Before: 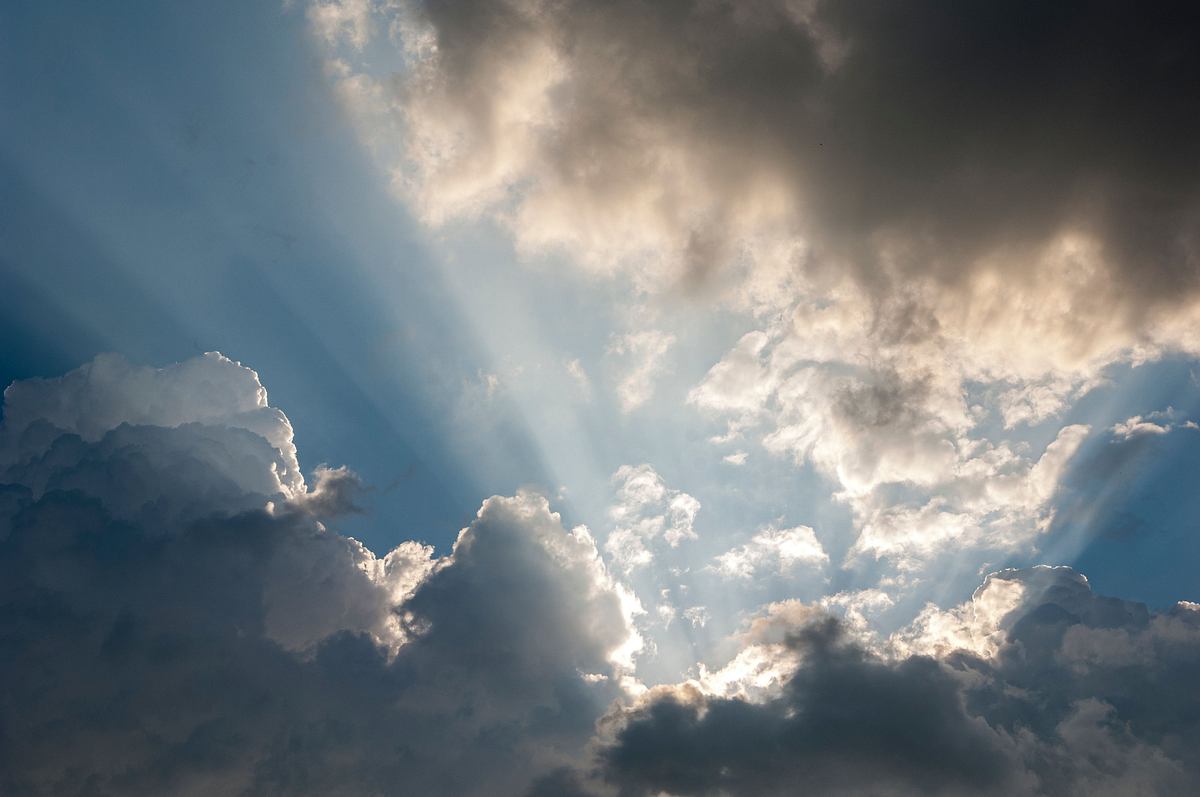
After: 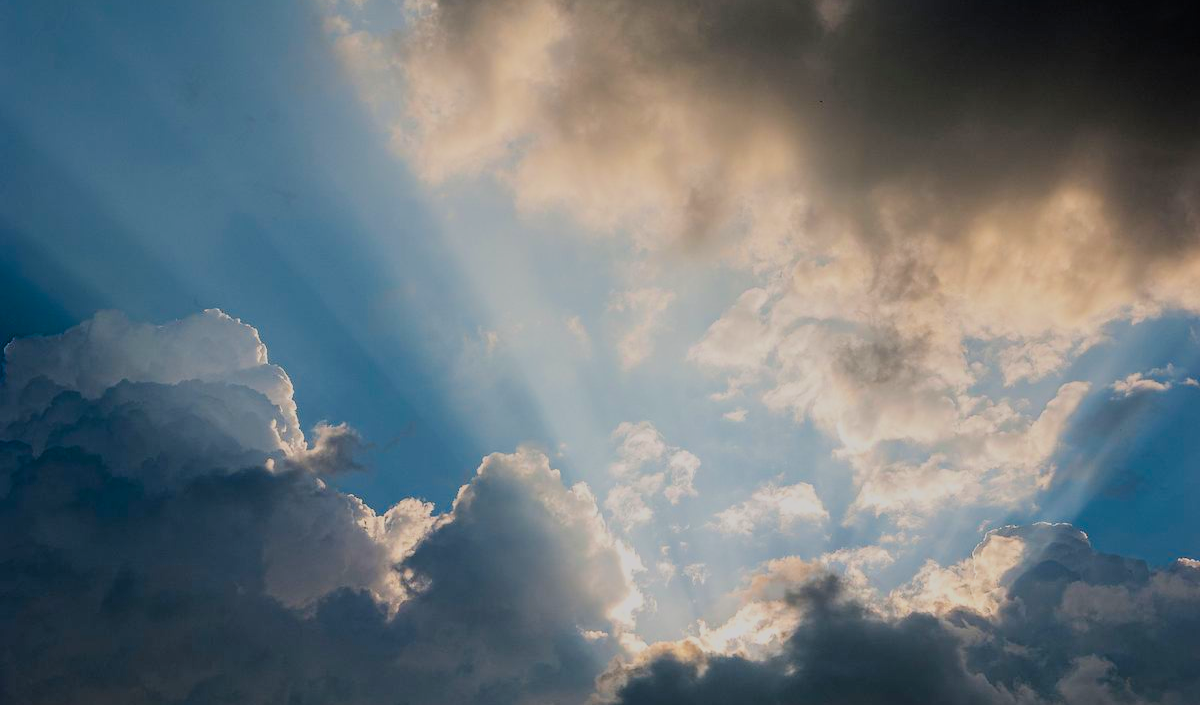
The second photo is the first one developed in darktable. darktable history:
crop and rotate: top 5.509%, bottom 5.91%
color balance rgb: highlights gain › chroma 0.243%, highlights gain › hue 330.27°, perceptual saturation grading › global saturation 30.25%, global vibrance 20%
filmic rgb: black relative exposure -6.9 EV, white relative exposure 5.94 EV, hardness 2.68, color science v6 (2022)
